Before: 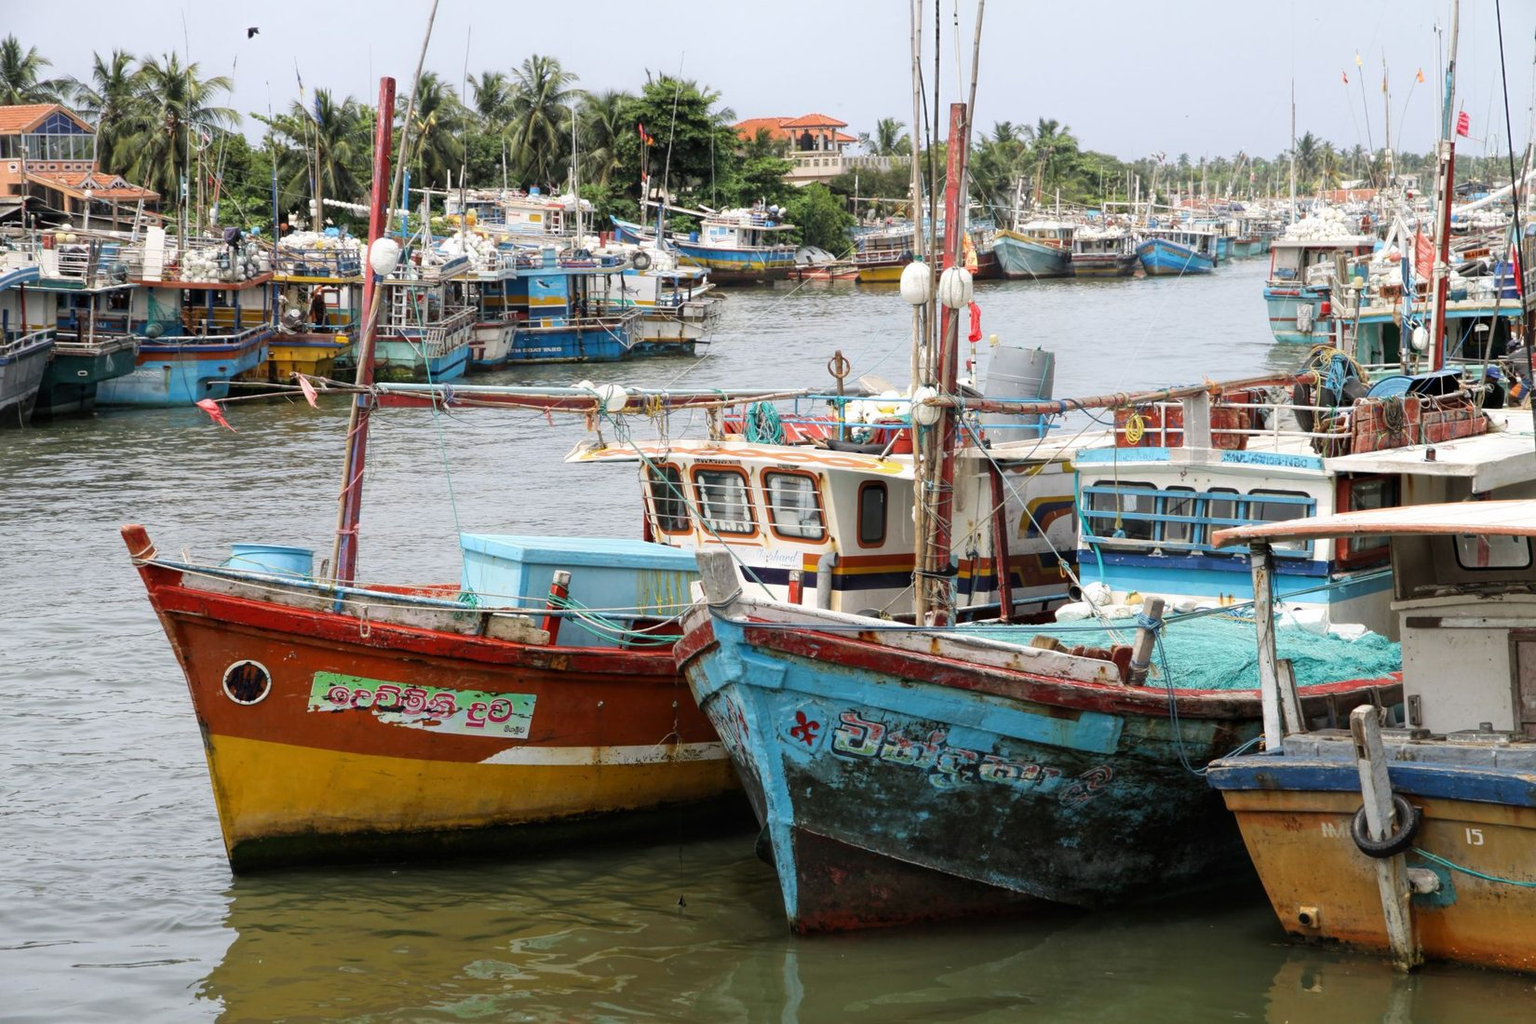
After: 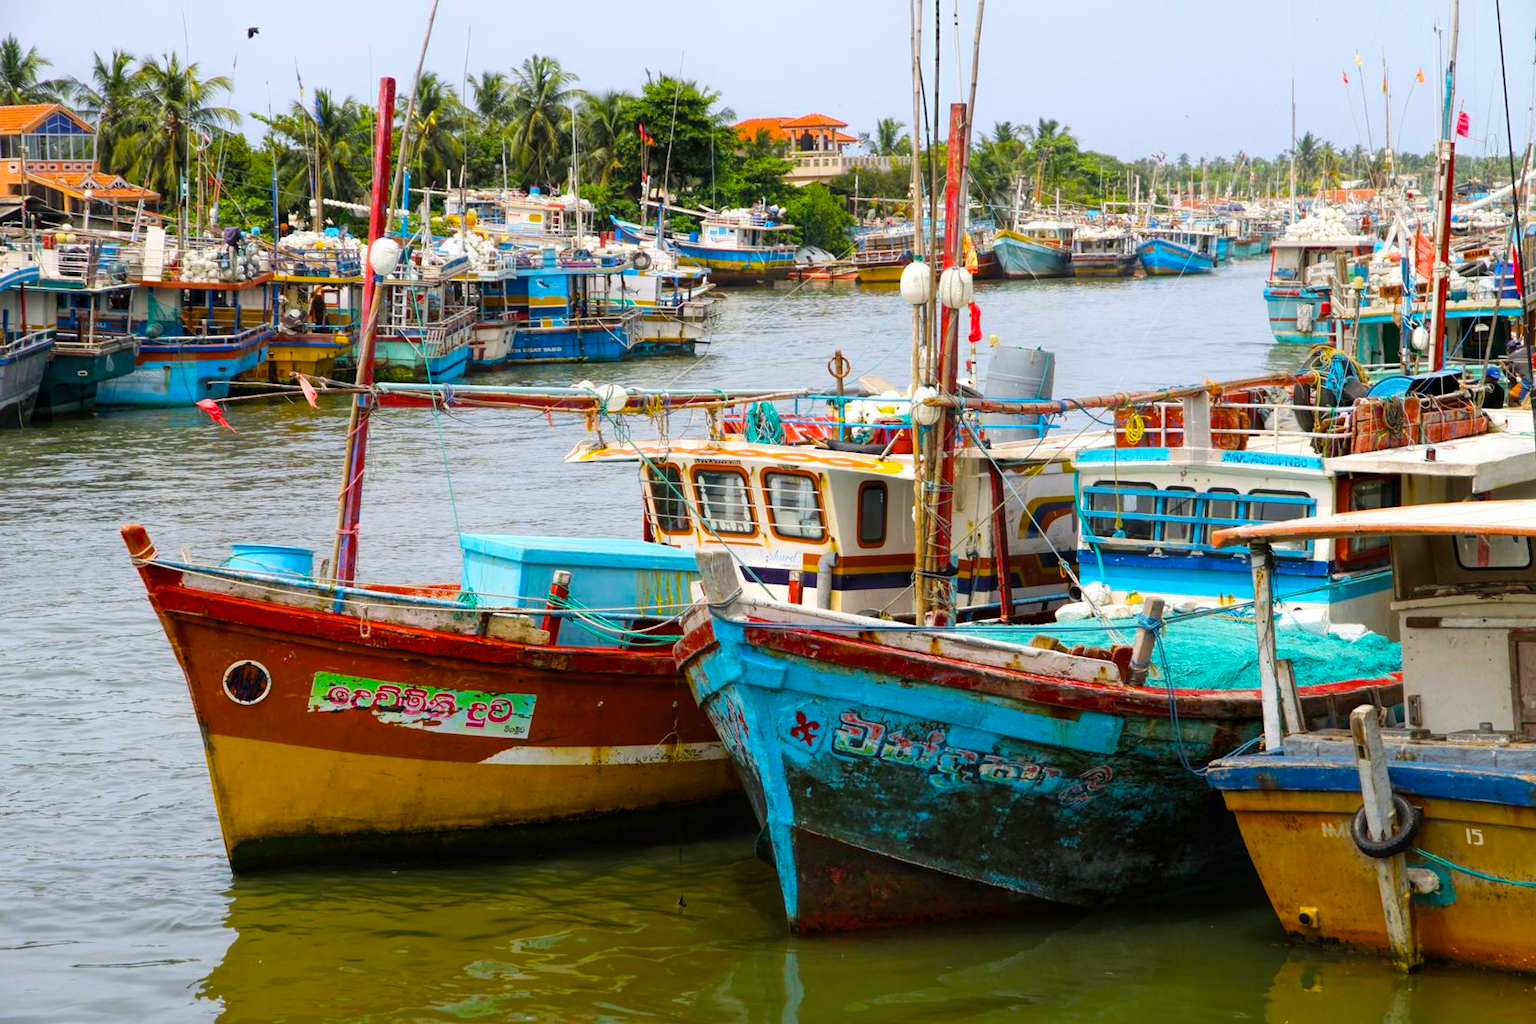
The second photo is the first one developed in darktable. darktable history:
color balance rgb: power › hue 206.15°, shadows fall-off 102.979%, linear chroma grading › global chroma 41.869%, perceptual saturation grading › global saturation 30.269%, mask middle-gray fulcrum 22.908%, global vibrance 15.033%
